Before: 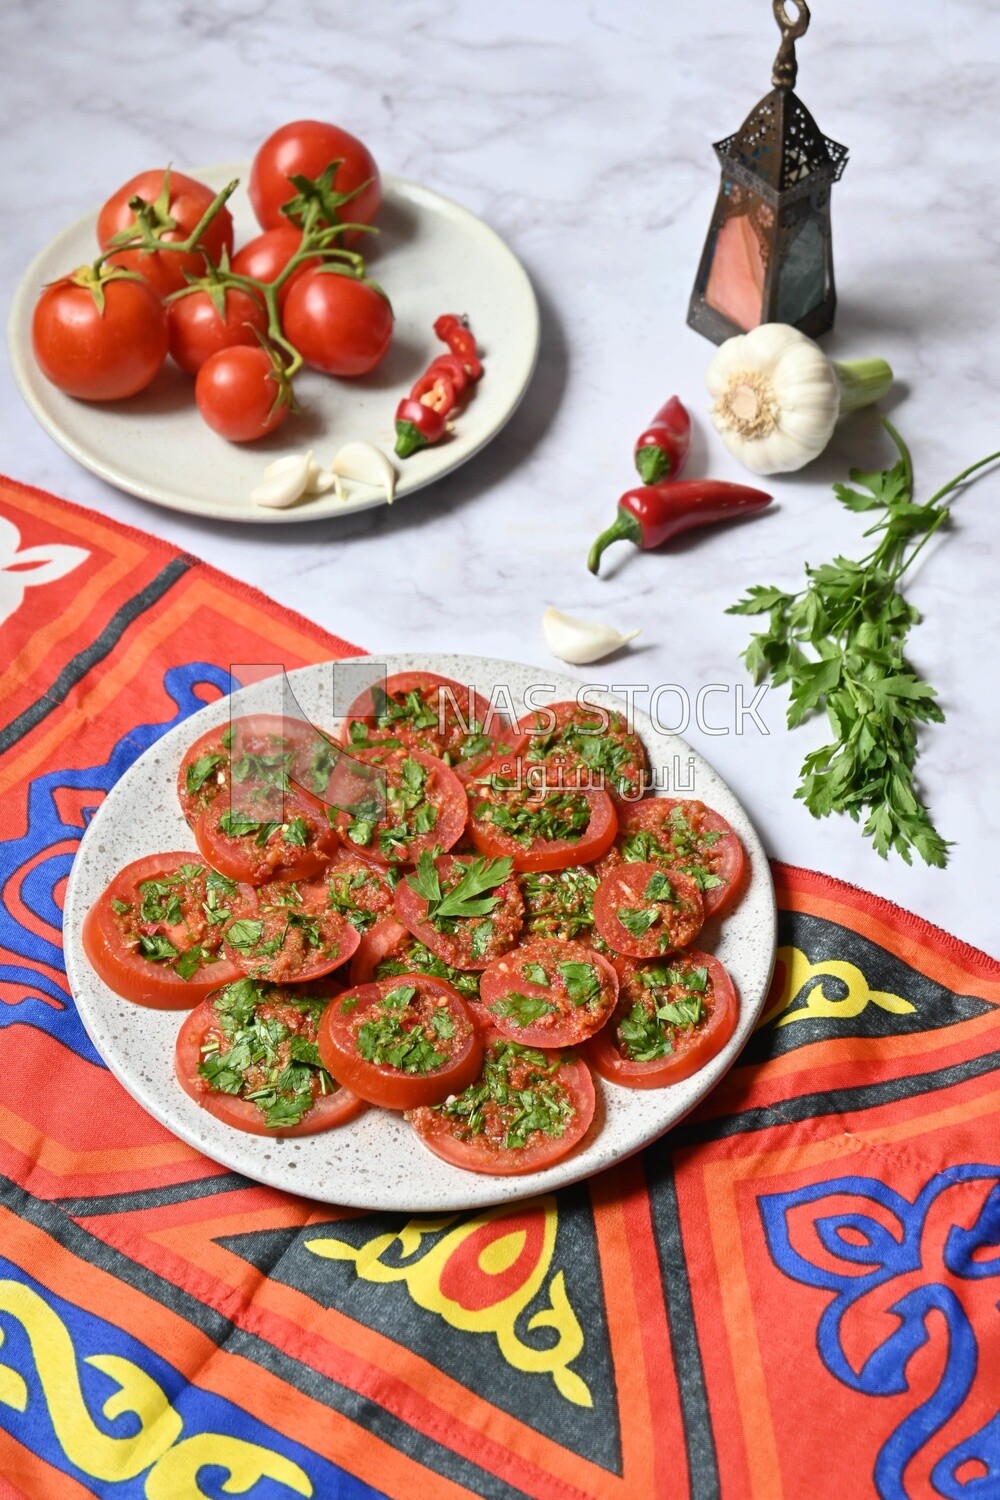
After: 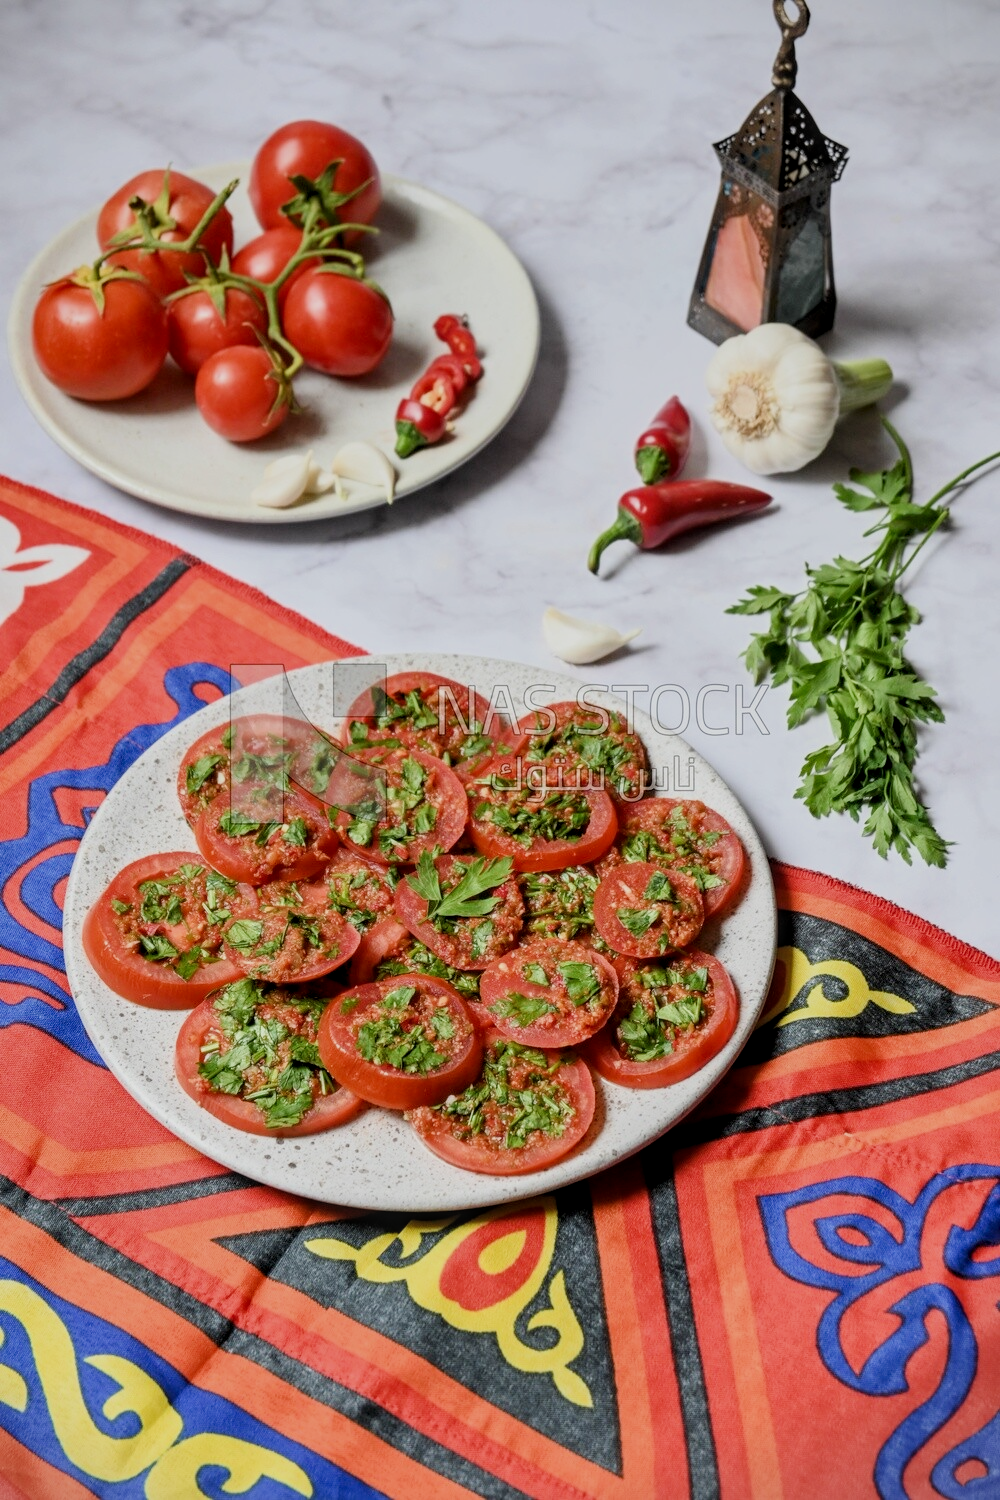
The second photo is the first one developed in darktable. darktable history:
filmic rgb: black relative exposure -7.65 EV, white relative exposure 4.56 EV, hardness 3.61
vignetting: fall-off start 99.16%, center (-0.123, -0.005), unbound false
local contrast: detail 130%
